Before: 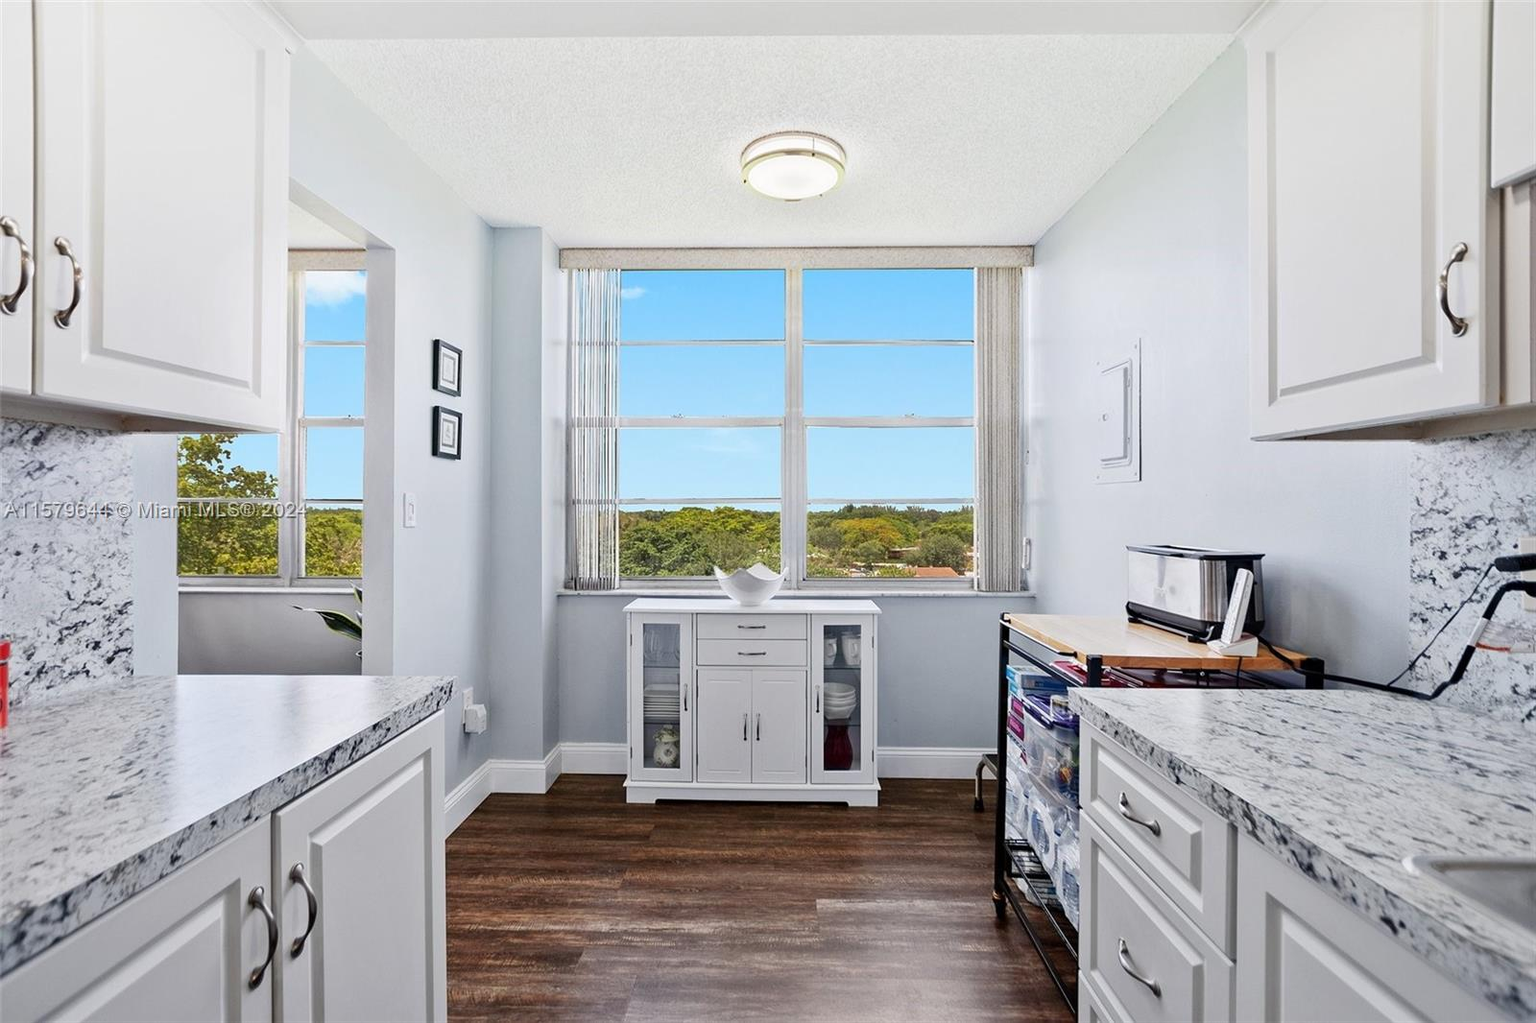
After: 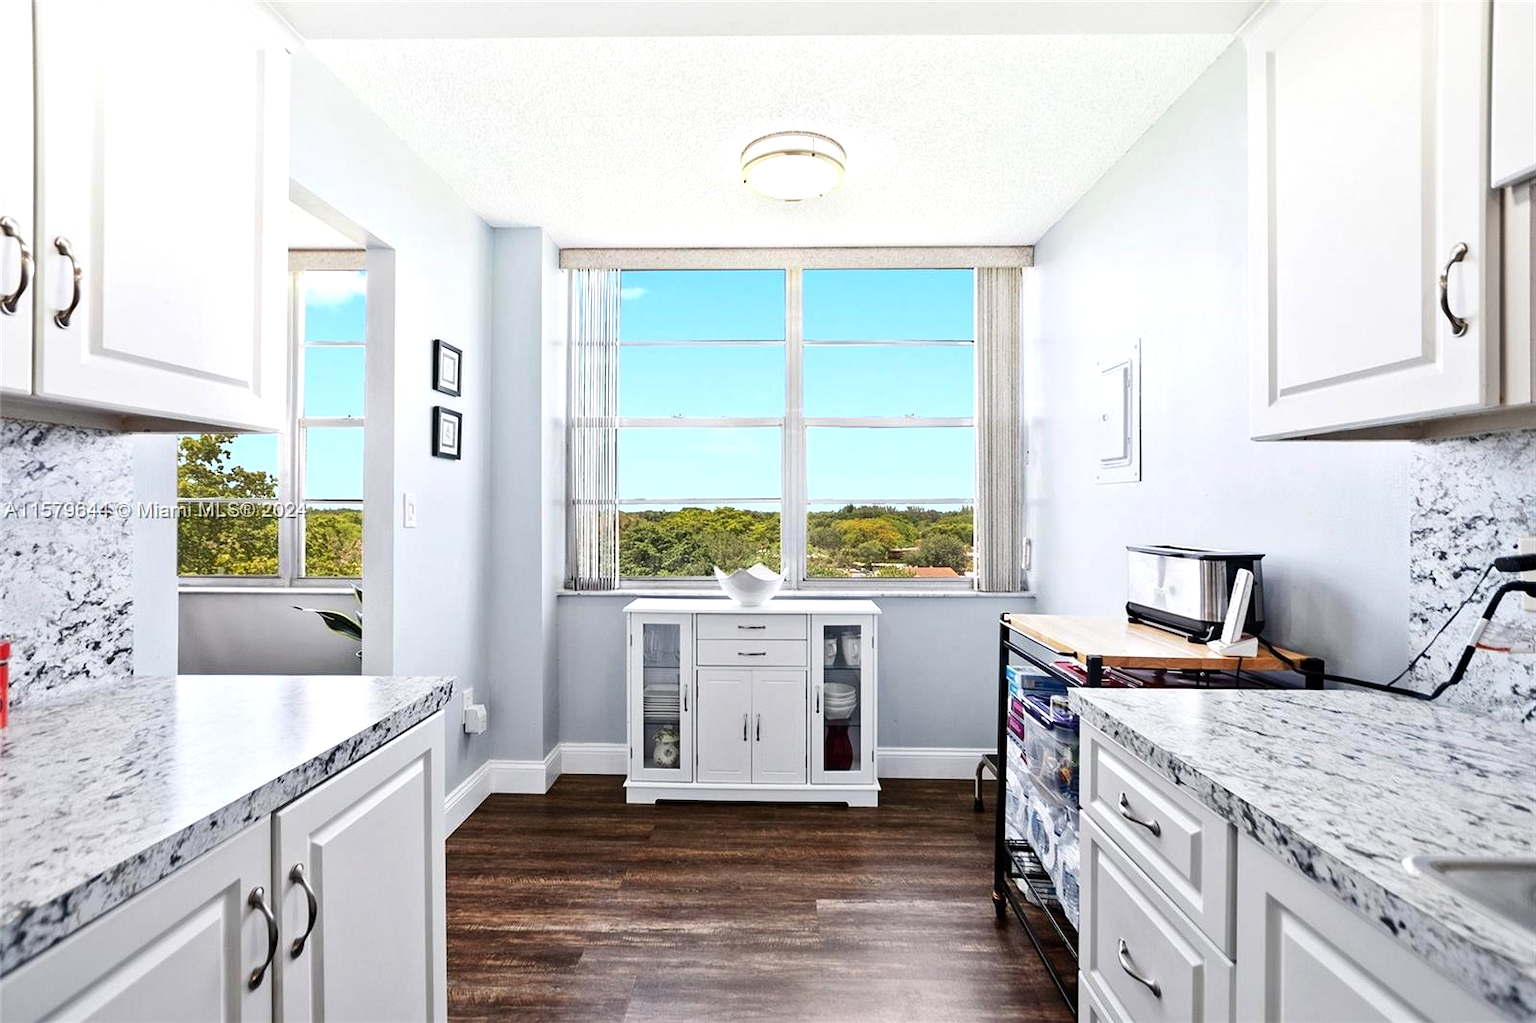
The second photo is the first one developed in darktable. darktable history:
exposure: exposure 0.078 EV, compensate highlight preservation false
tone equalizer: -8 EV -0.417 EV, -7 EV -0.389 EV, -6 EV -0.333 EV, -5 EV -0.222 EV, -3 EV 0.222 EV, -2 EV 0.333 EV, -1 EV 0.389 EV, +0 EV 0.417 EV, edges refinement/feathering 500, mask exposure compensation -1.57 EV, preserve details no
